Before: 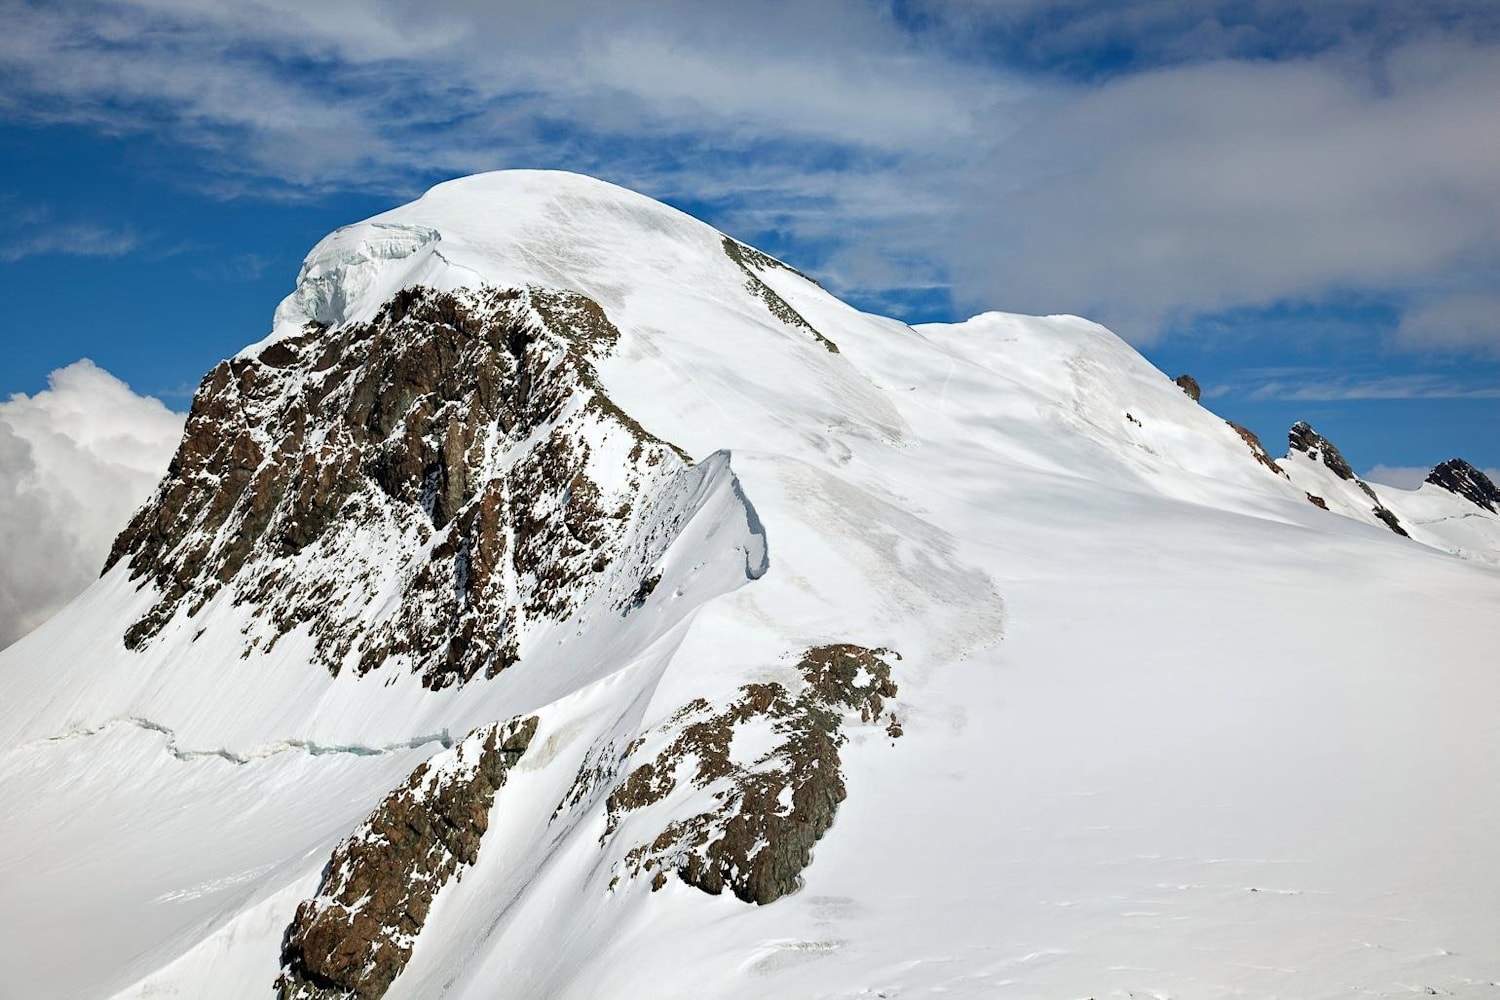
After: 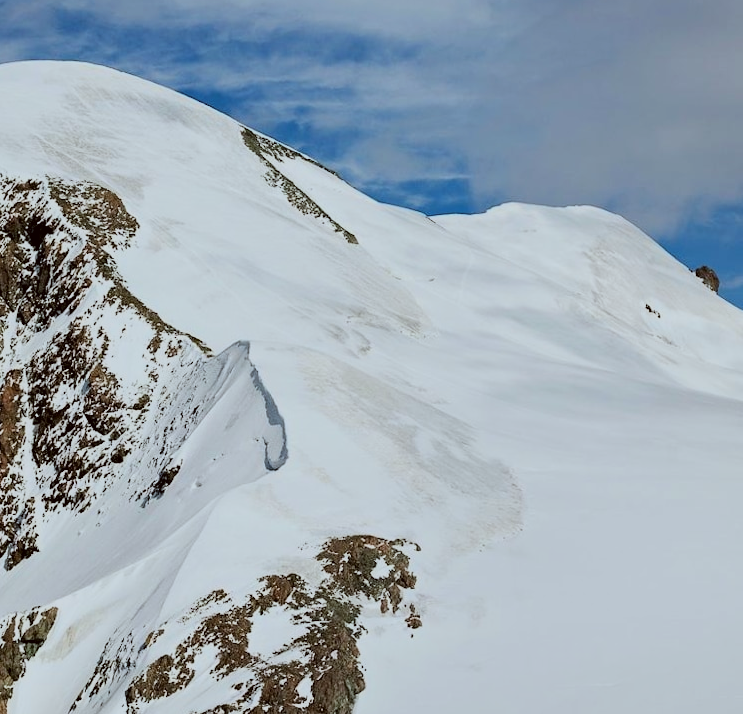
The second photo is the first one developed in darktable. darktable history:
color correction: highlights a* -3.28, highlights b* -6.24, shadows a* 3.1, shadows b* 5.19
filmic rgb: black relative exposure -7.65 EV, white relative exposure 4.56 EV, hardness 3.61, color science v6 (2022)
crop: left 32.075%, top 10.976%, right 18.355%, bottom 17.596%
